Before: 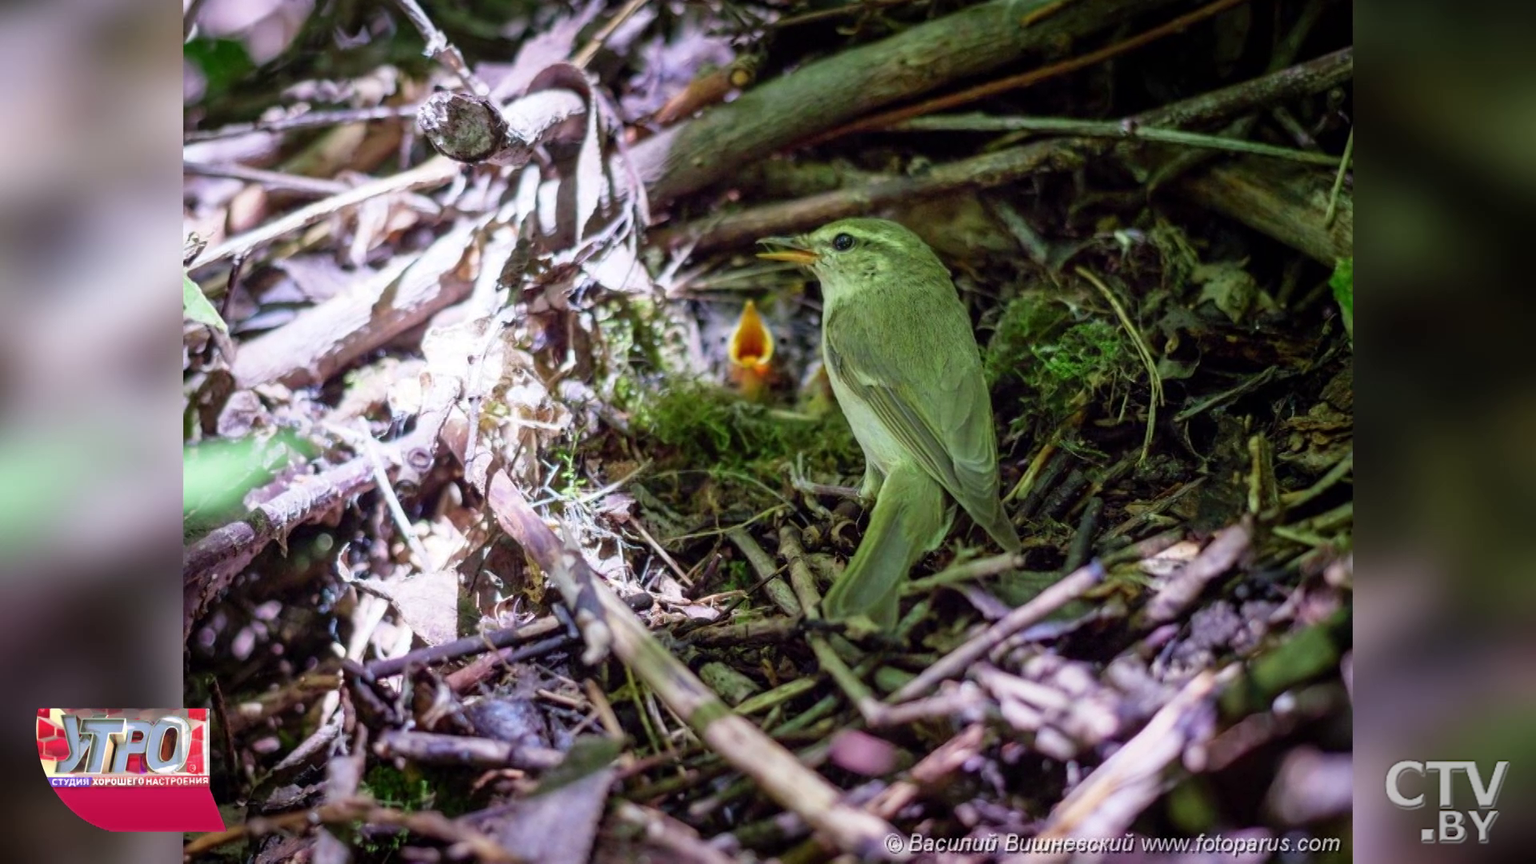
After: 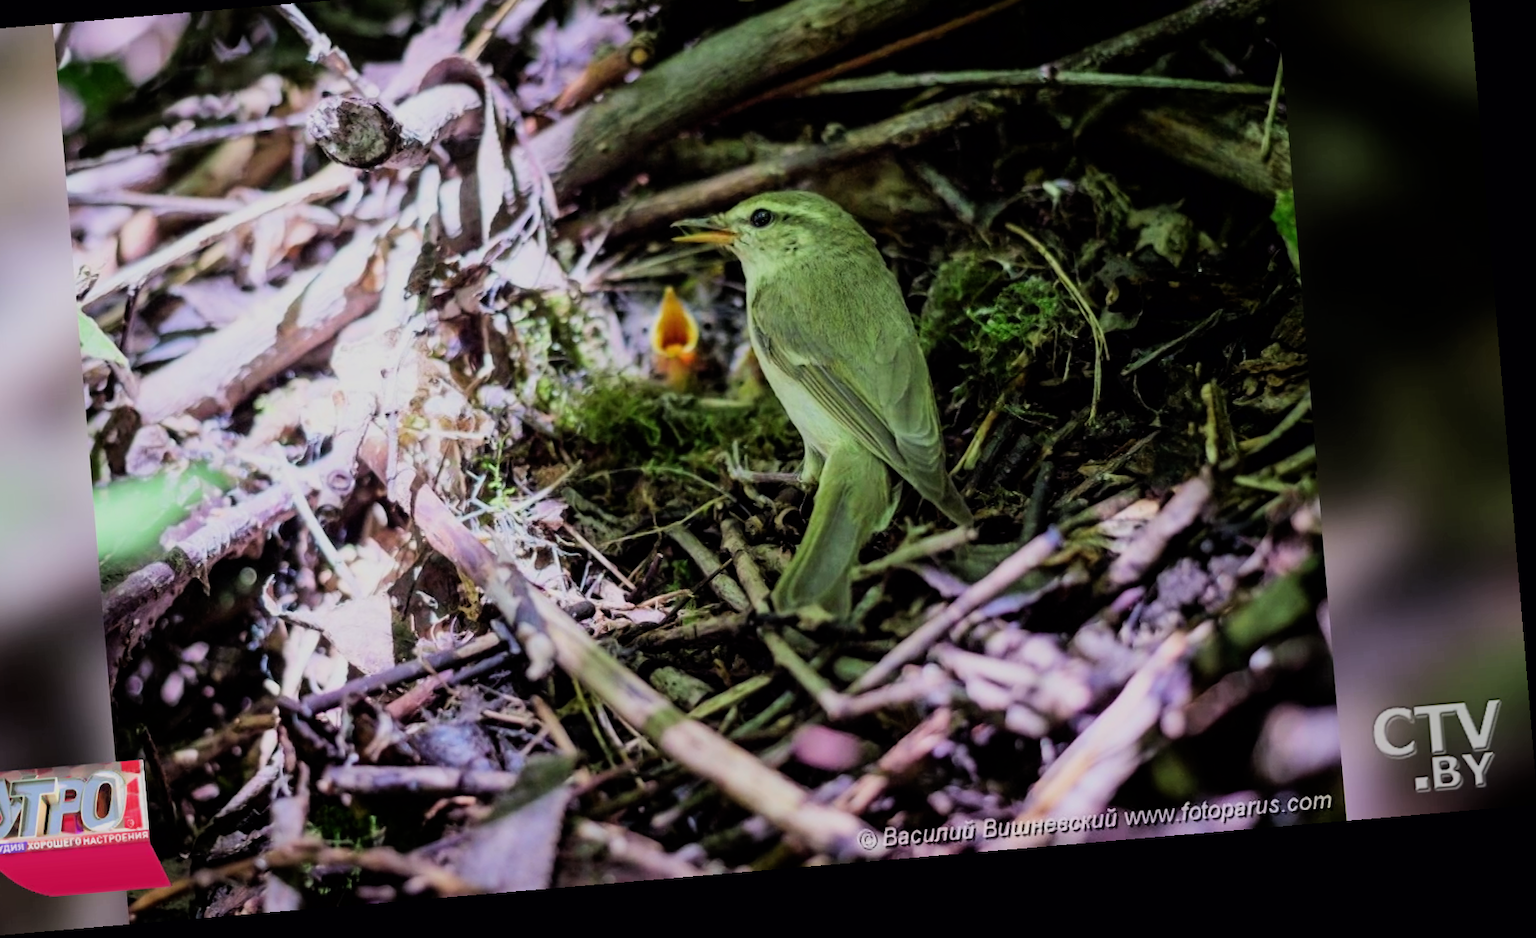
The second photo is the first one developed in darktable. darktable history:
filmic rgb: black relative exposure -7.15 EV, white relative exposure 5.36 EV, hardness 3.02, color science v6 (2022)
crop and rotate: left 8.262%, top 9.226%
rotate and perspective: rotation -4.86°, automatic cropping off
tone equalizer: -8 EV -0.417 EV, -7 EV -0.389 EV, -6 EV -0.333 EV, -5 EV -0.222 EV, -3 EV 0.222 EV, -2 EV 0.333 EV, -1 EV 0.389 EV, +0 EV 0.417 EV, edges refinement/feathering 500, mask exposure compensation -1.57 EV, preserve details no
